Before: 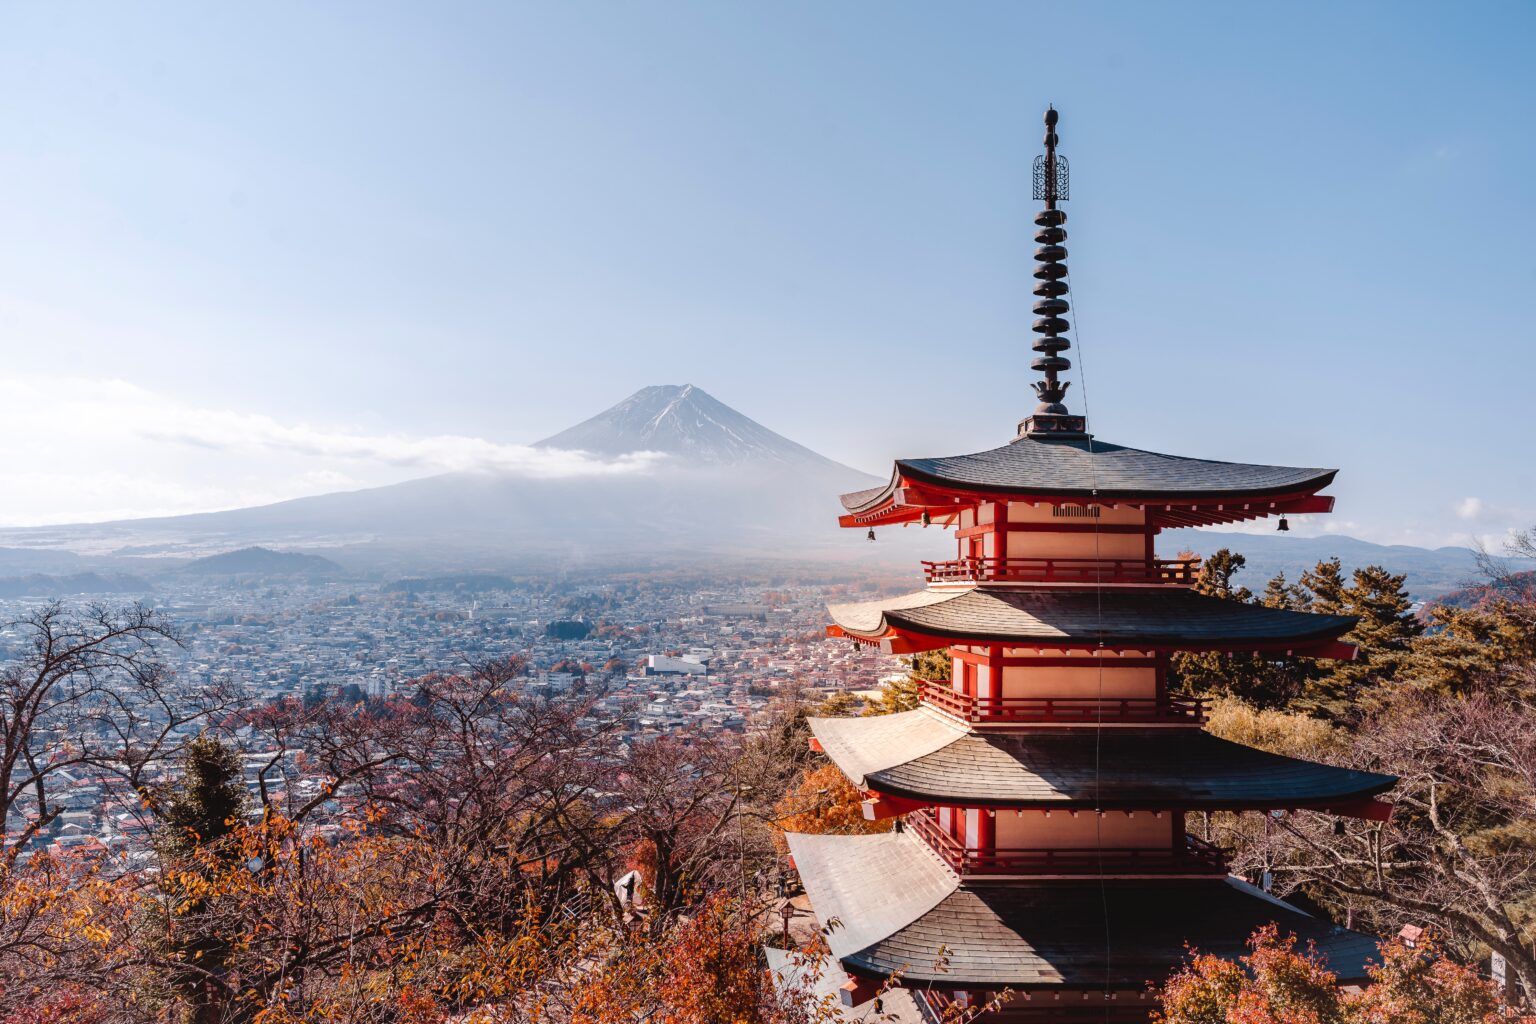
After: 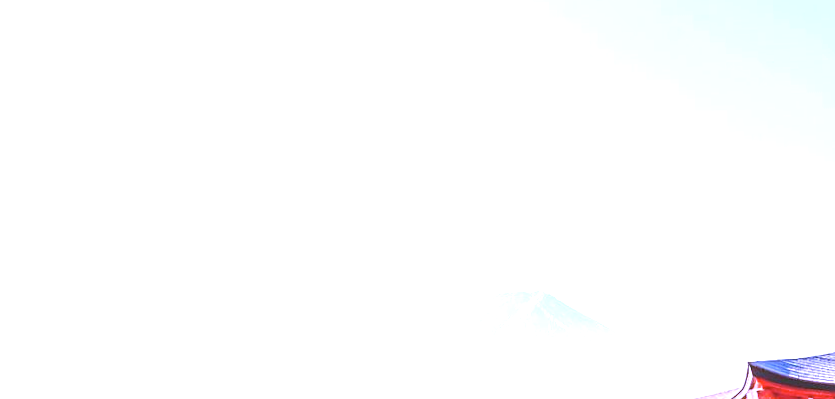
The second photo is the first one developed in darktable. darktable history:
rotate and perspective: rotation -1.24°, automatic cropping off
local contrast: detail 110%
exposure: black level correction 0, exposure 1.5 EV, compensate highlight preservation false
sharpen: amount 0.2
crop: left 10.121%, top 10.631%, right 36.218%, bottom 51.526%
color balance: mode lift, gamma, gain (sRGB)
white balance: red 0.98, blue 1.61
